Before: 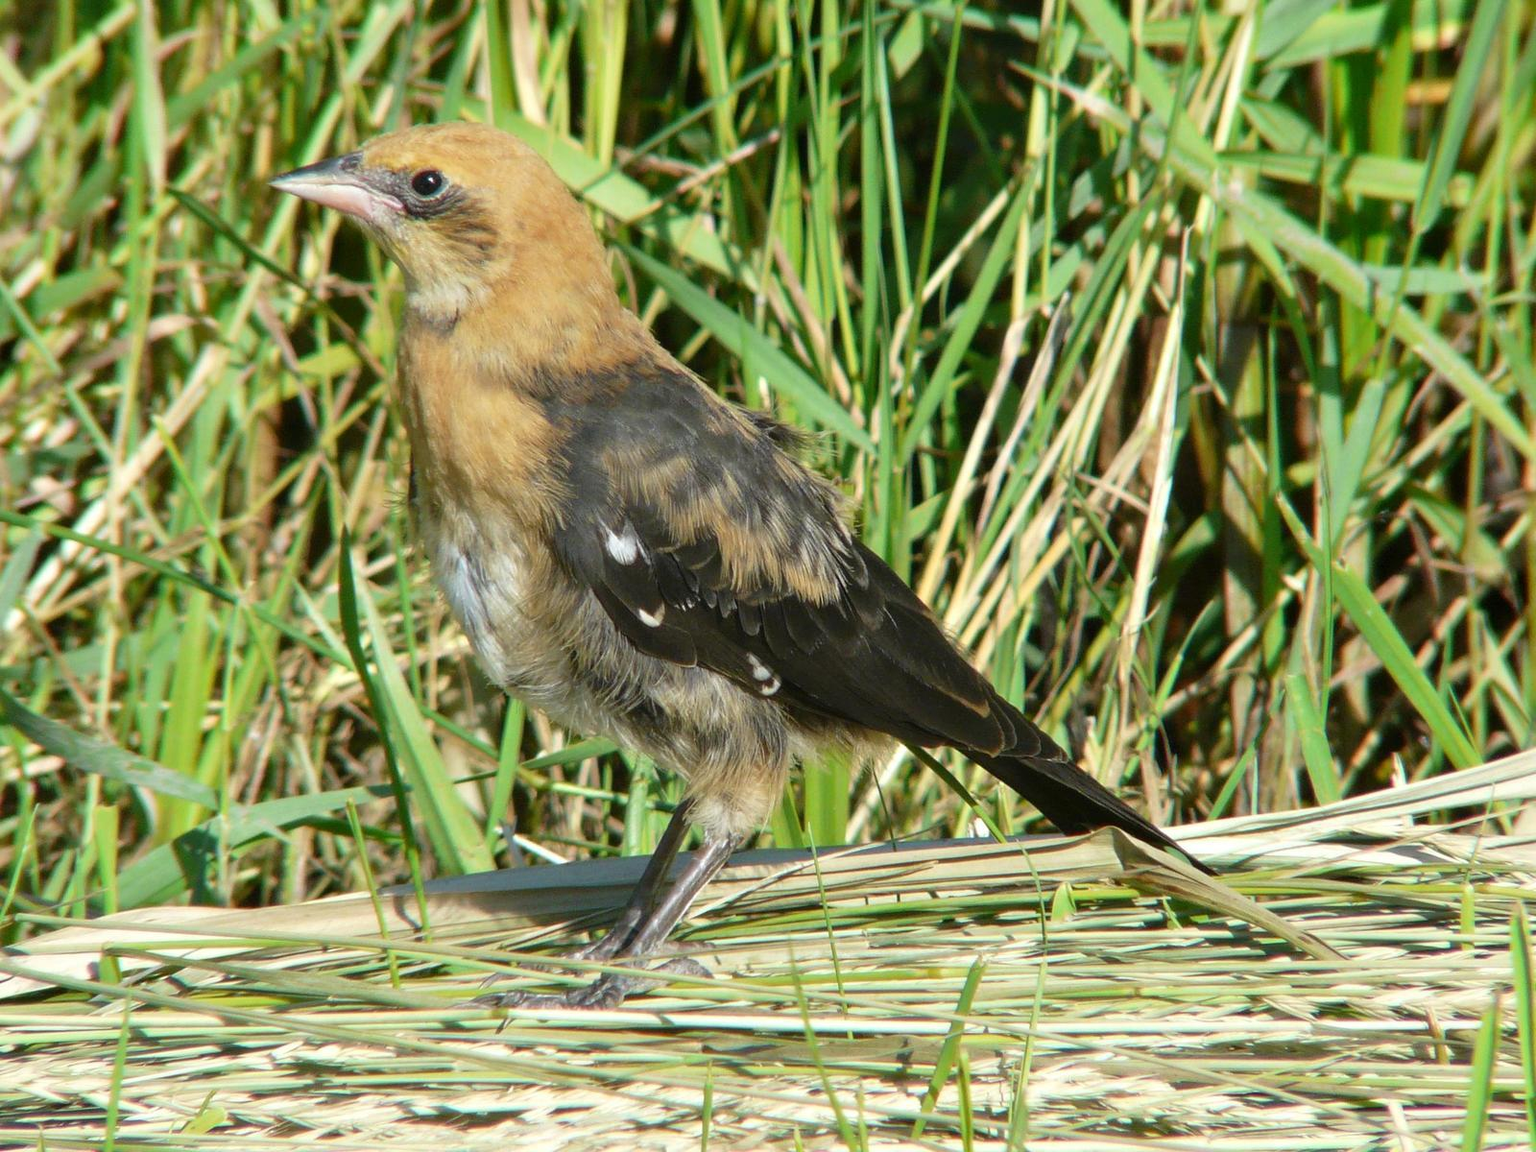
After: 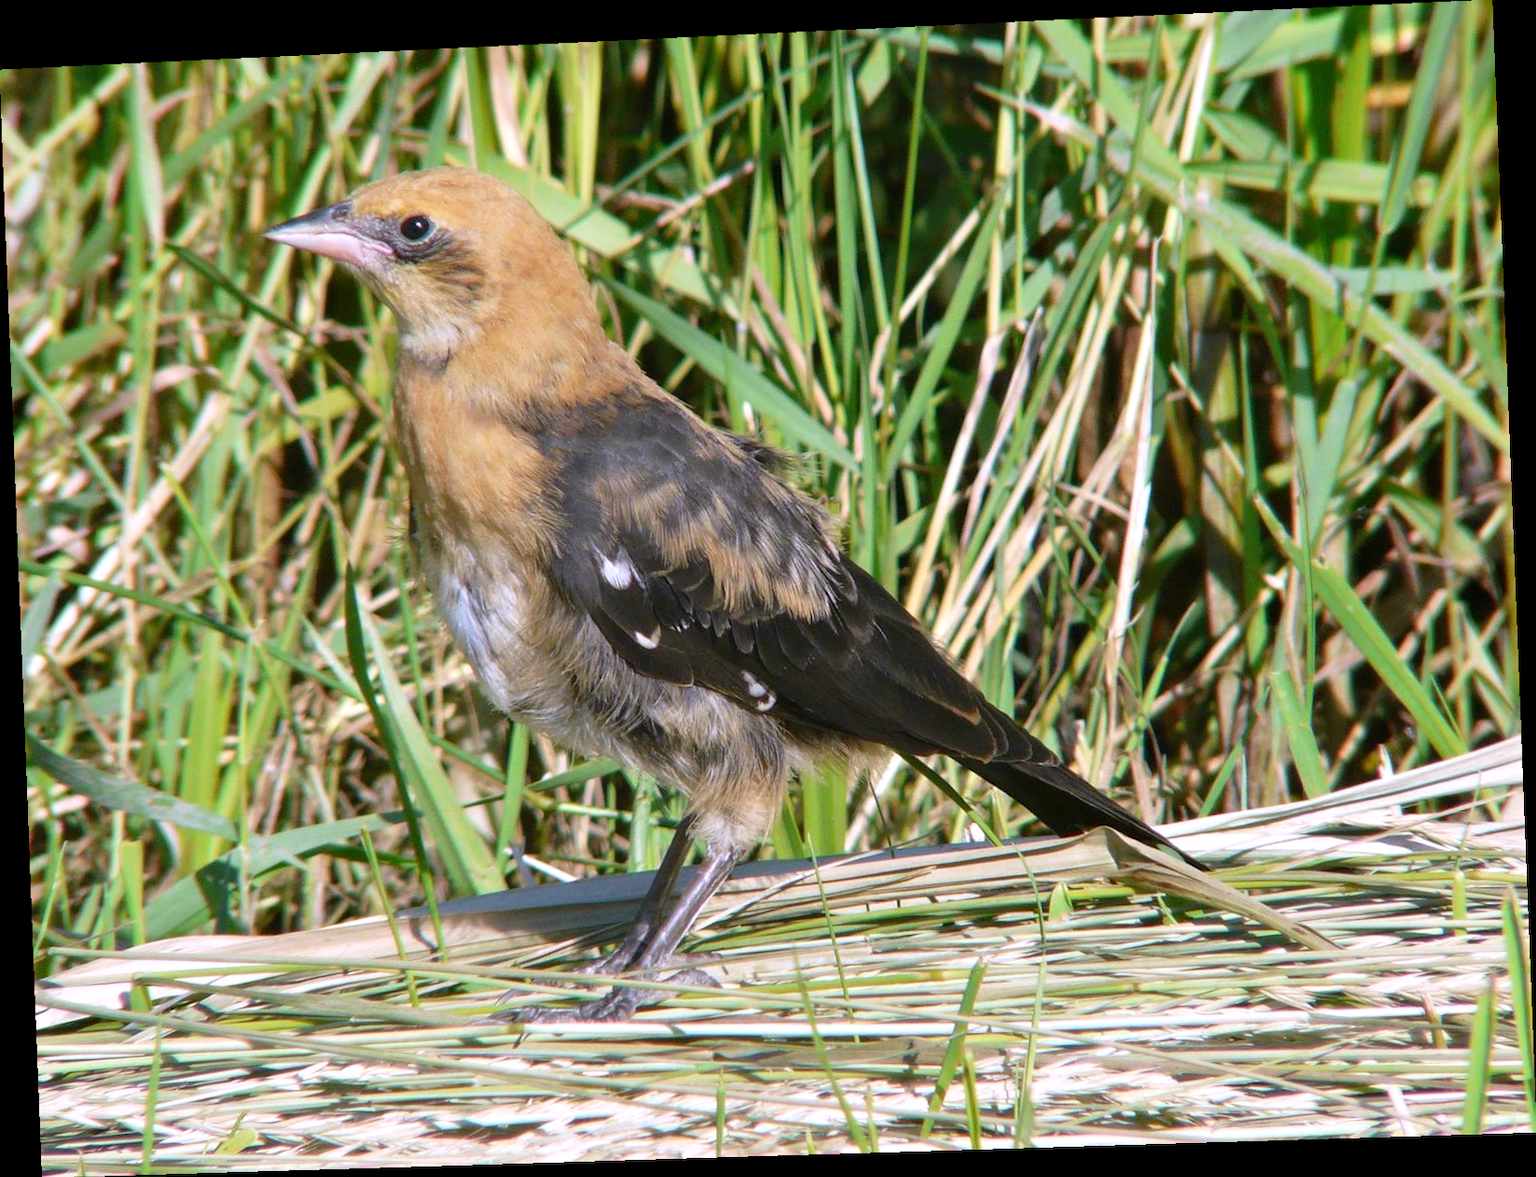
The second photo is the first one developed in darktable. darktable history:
rotate and perspective: rotation -2.22°, lens shift (horizontal) -0.022, automatic cropping off
white balance: red 1.042, blue 1.17
